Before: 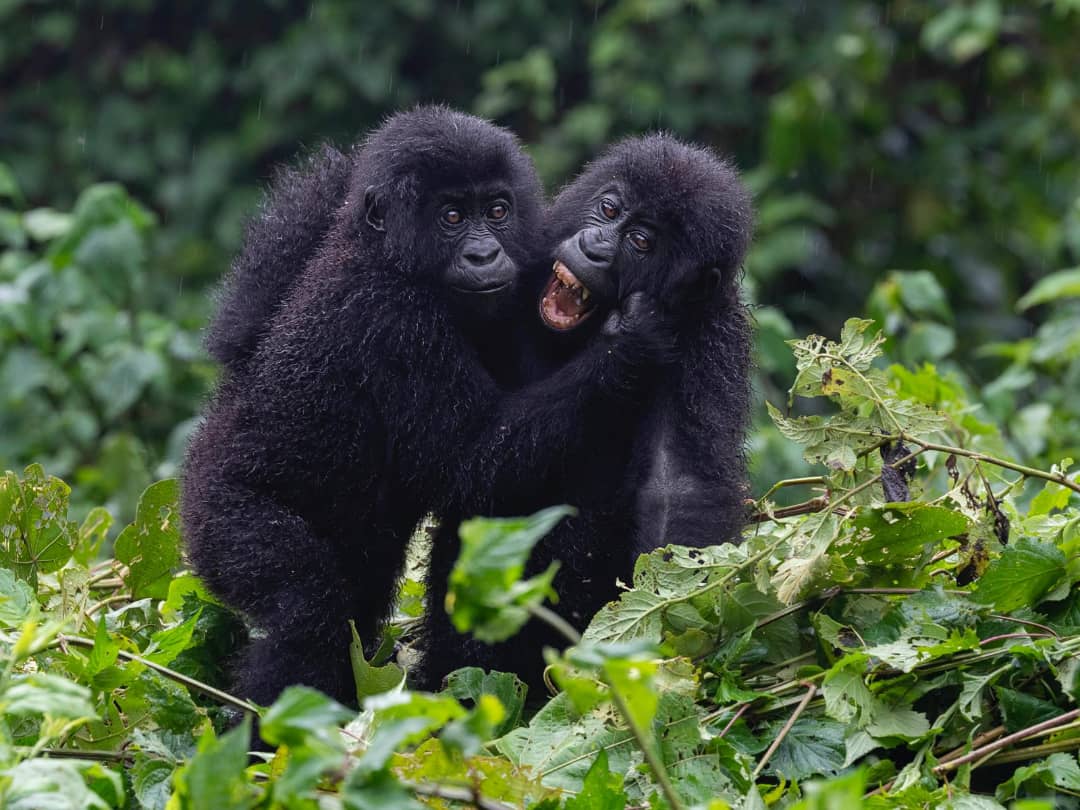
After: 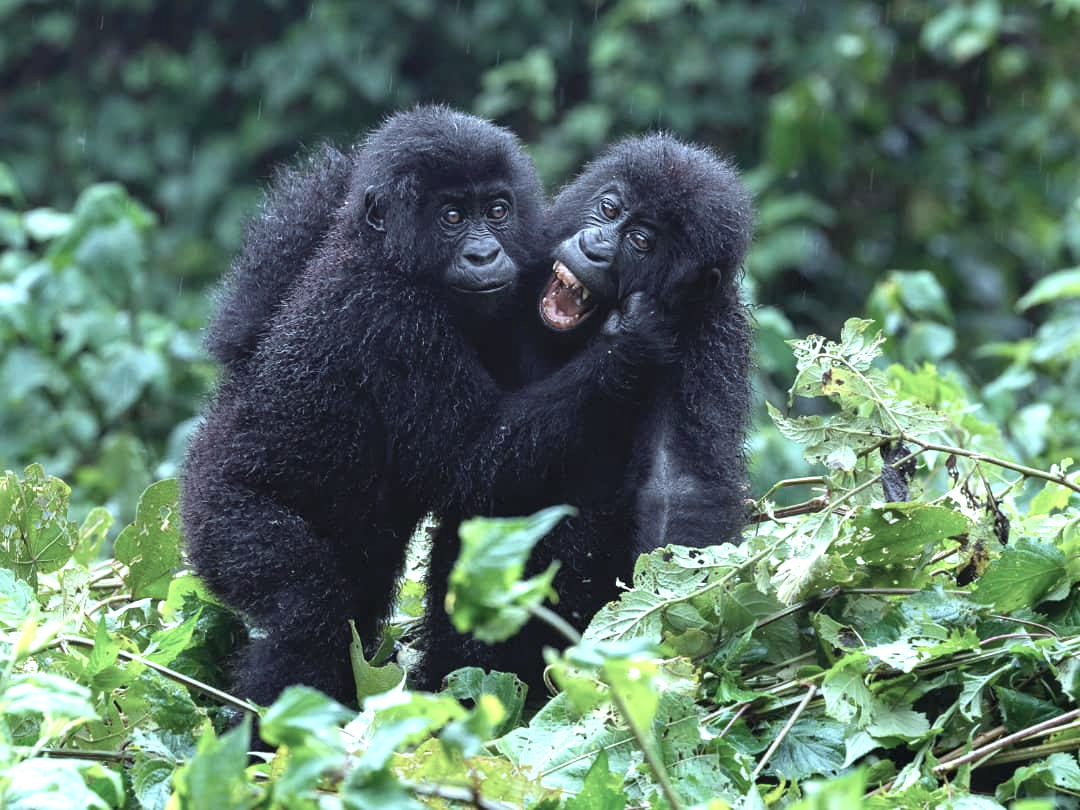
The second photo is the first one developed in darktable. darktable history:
color correction: highlights a* -12.6, highlights b* -17.37, saturation 0.712
exposure: black level correction 0, exposure 1.001 EV, compensate highlight preservation false
